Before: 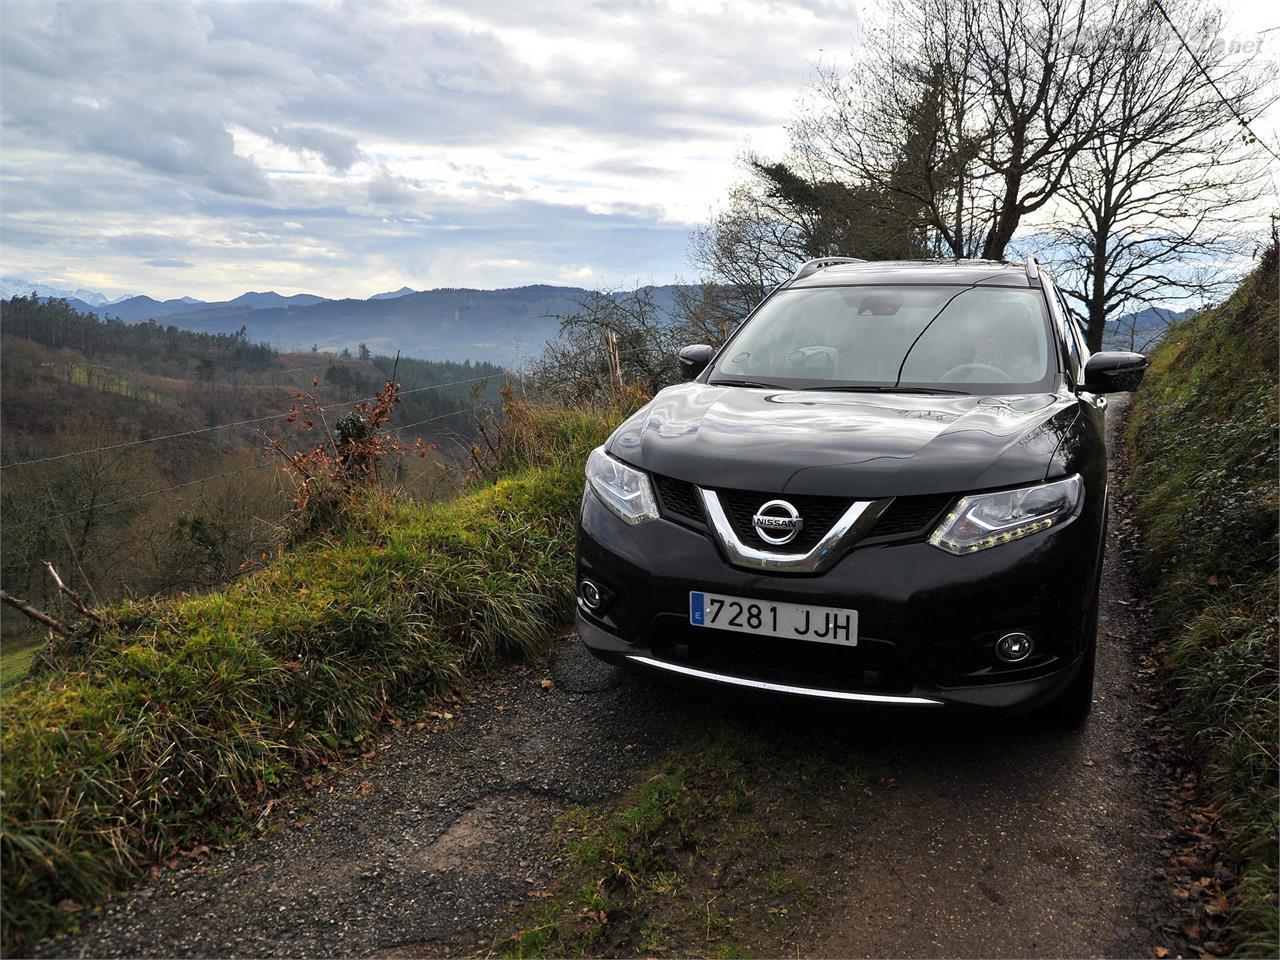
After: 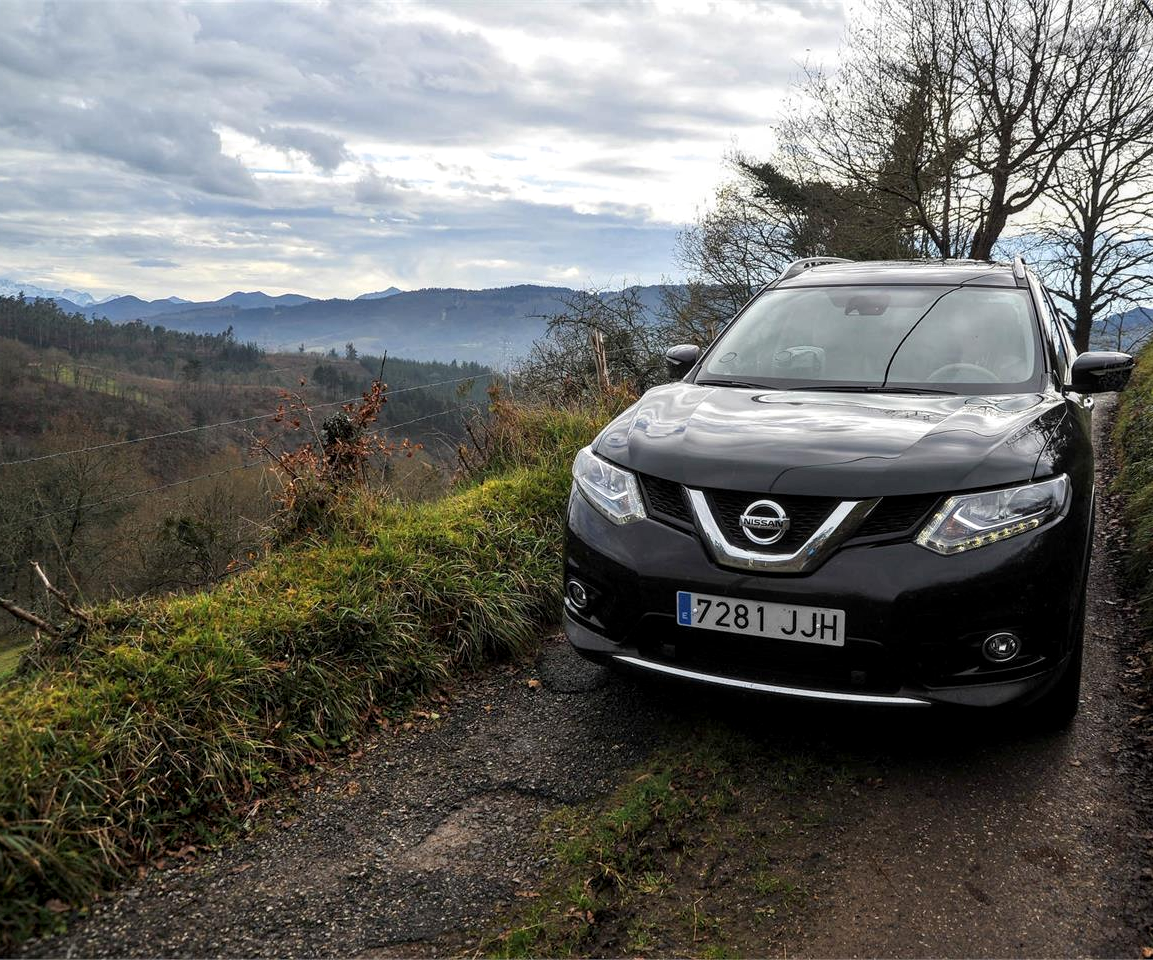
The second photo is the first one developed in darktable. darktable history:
local contrast: on, module defaults
crop and rotate: left 1.088%, right 8.807%
